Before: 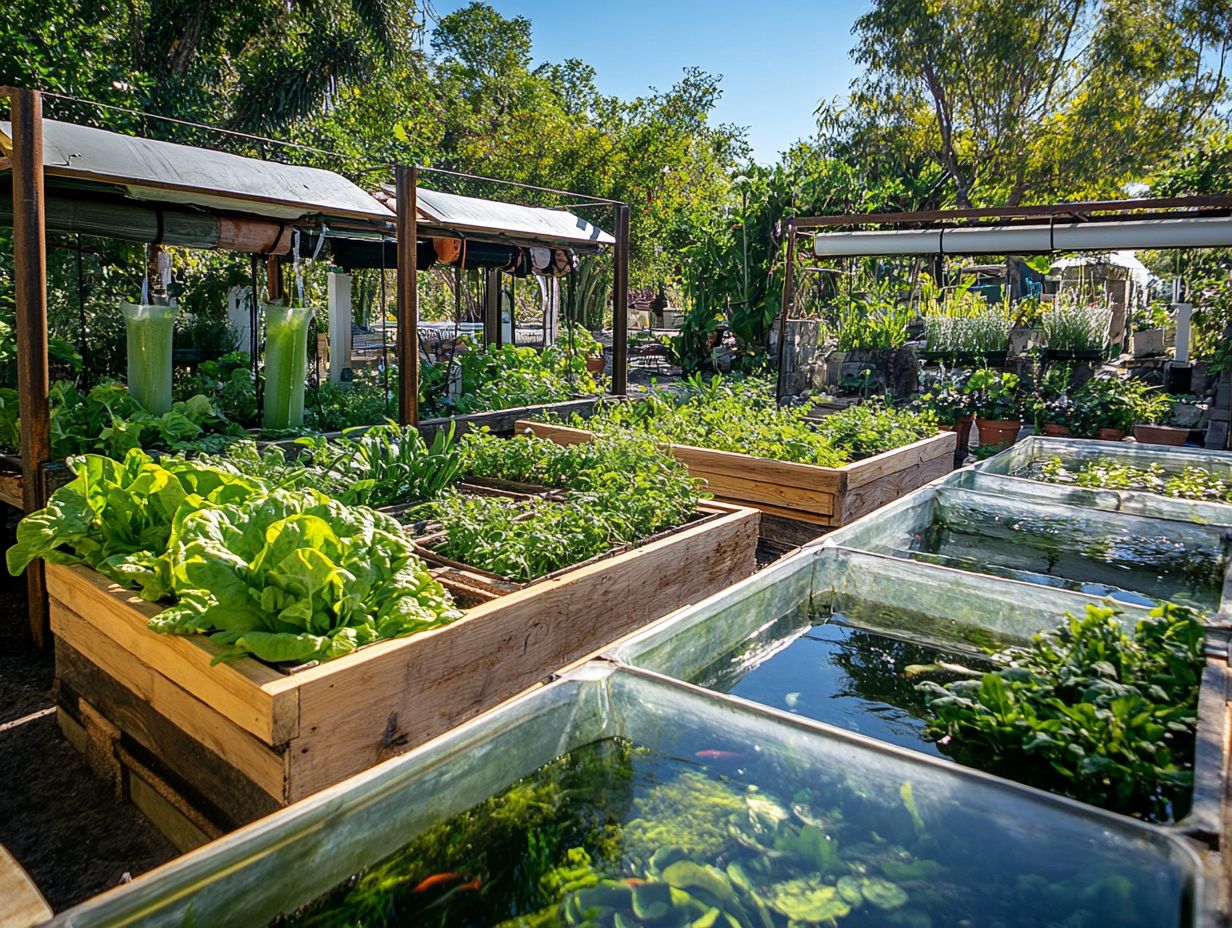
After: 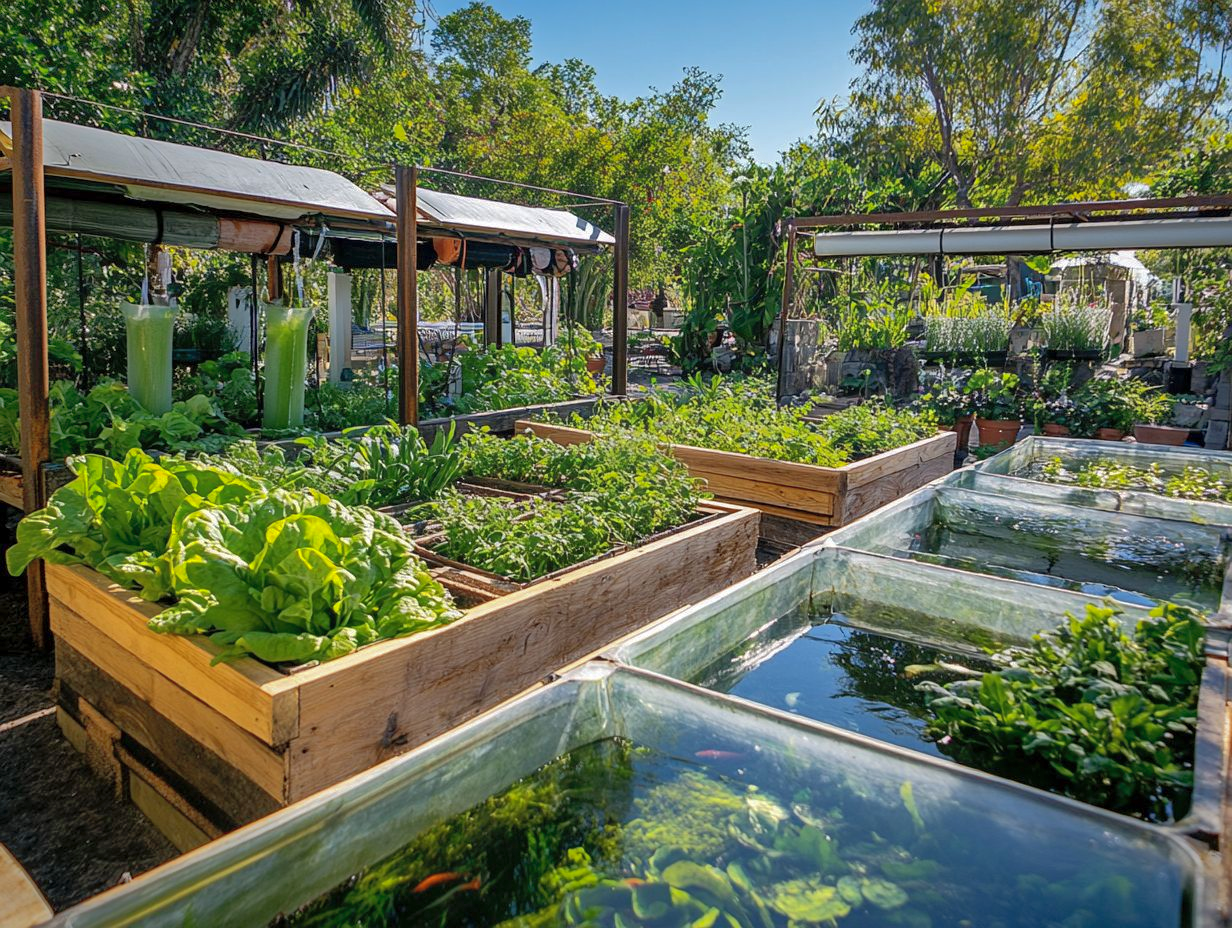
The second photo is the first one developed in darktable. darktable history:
shadows and highlights: shadows 58.56, highlights -59.81
